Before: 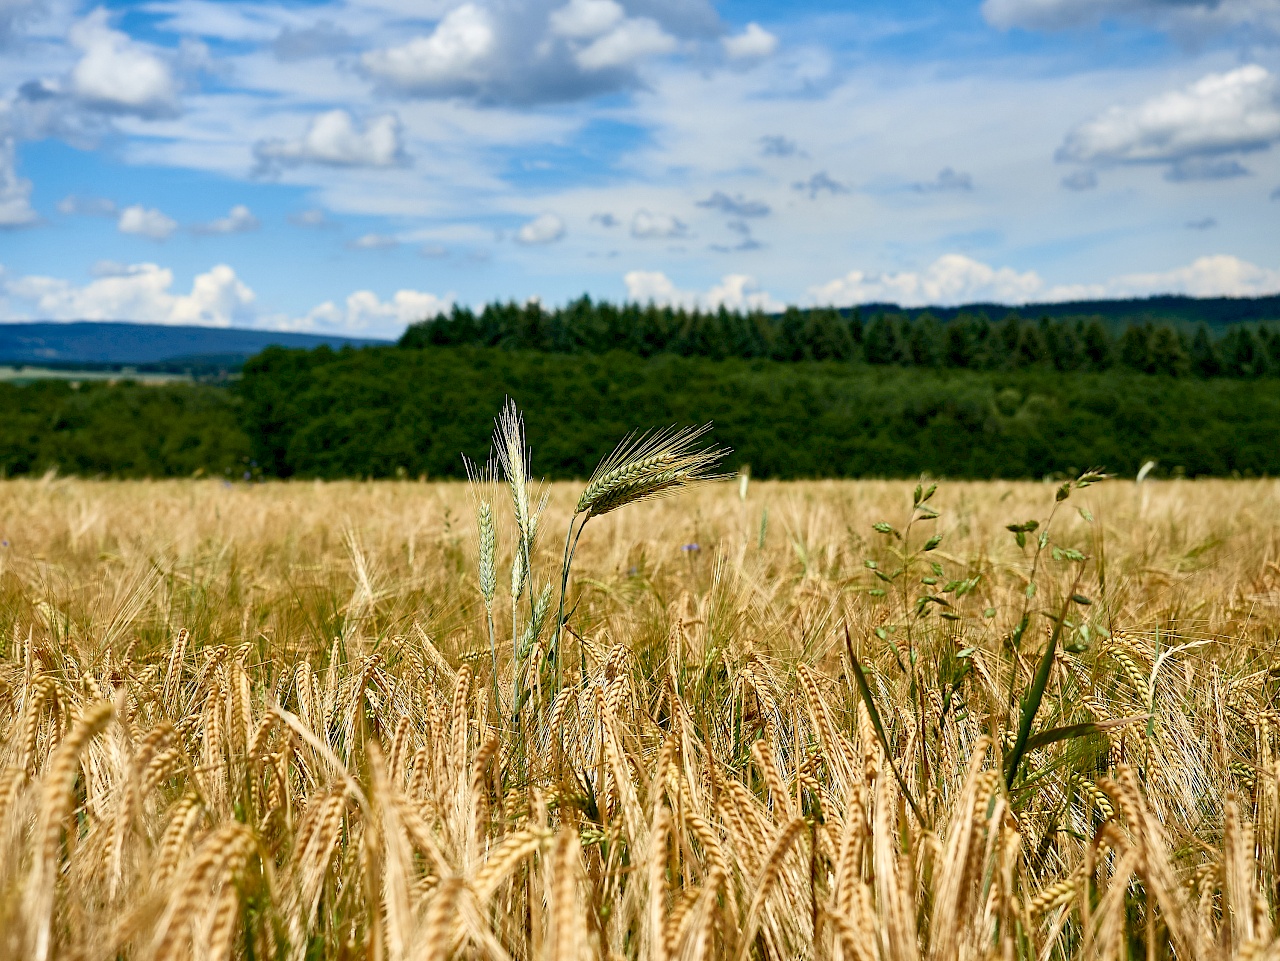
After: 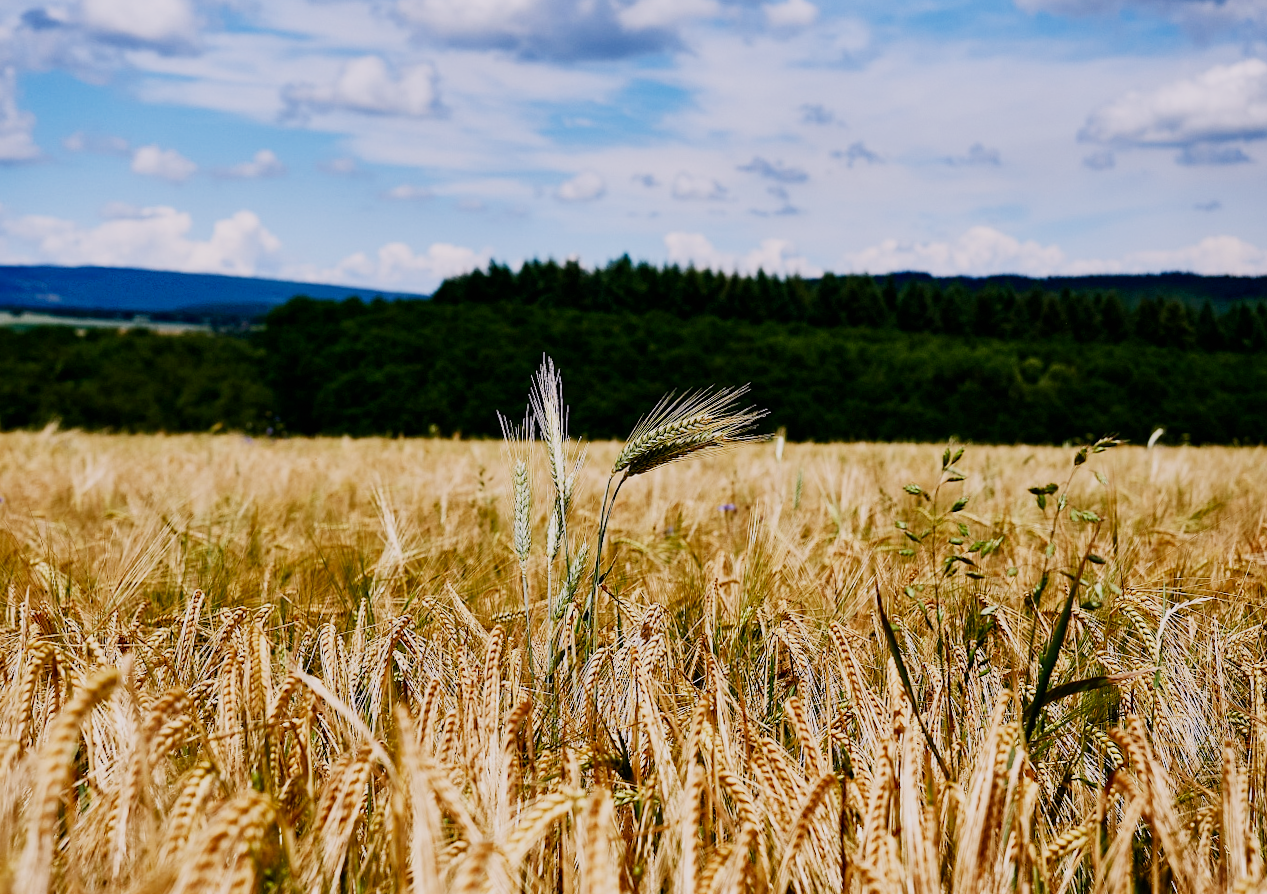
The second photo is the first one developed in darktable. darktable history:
sigmoid: contrast 1.69, skew -0.23, preserve hue 0%, red attenuation 0.1, red rotation 0.035, green attenuation 0.1, green rotation -0.017, blue attenuation 0.15, blue rotation -0.052, base primaries Rec2020
exposure: exposure -0.21 EV, compensate highlight preservation false
rotate and perspective: rotation 0.679°, lens shift (horizontal) 0.136, crop left 0.009, crop right 0.991, crop top 0.078, crop bottom 0.95
white balance: red 1.066, blue 1.119
